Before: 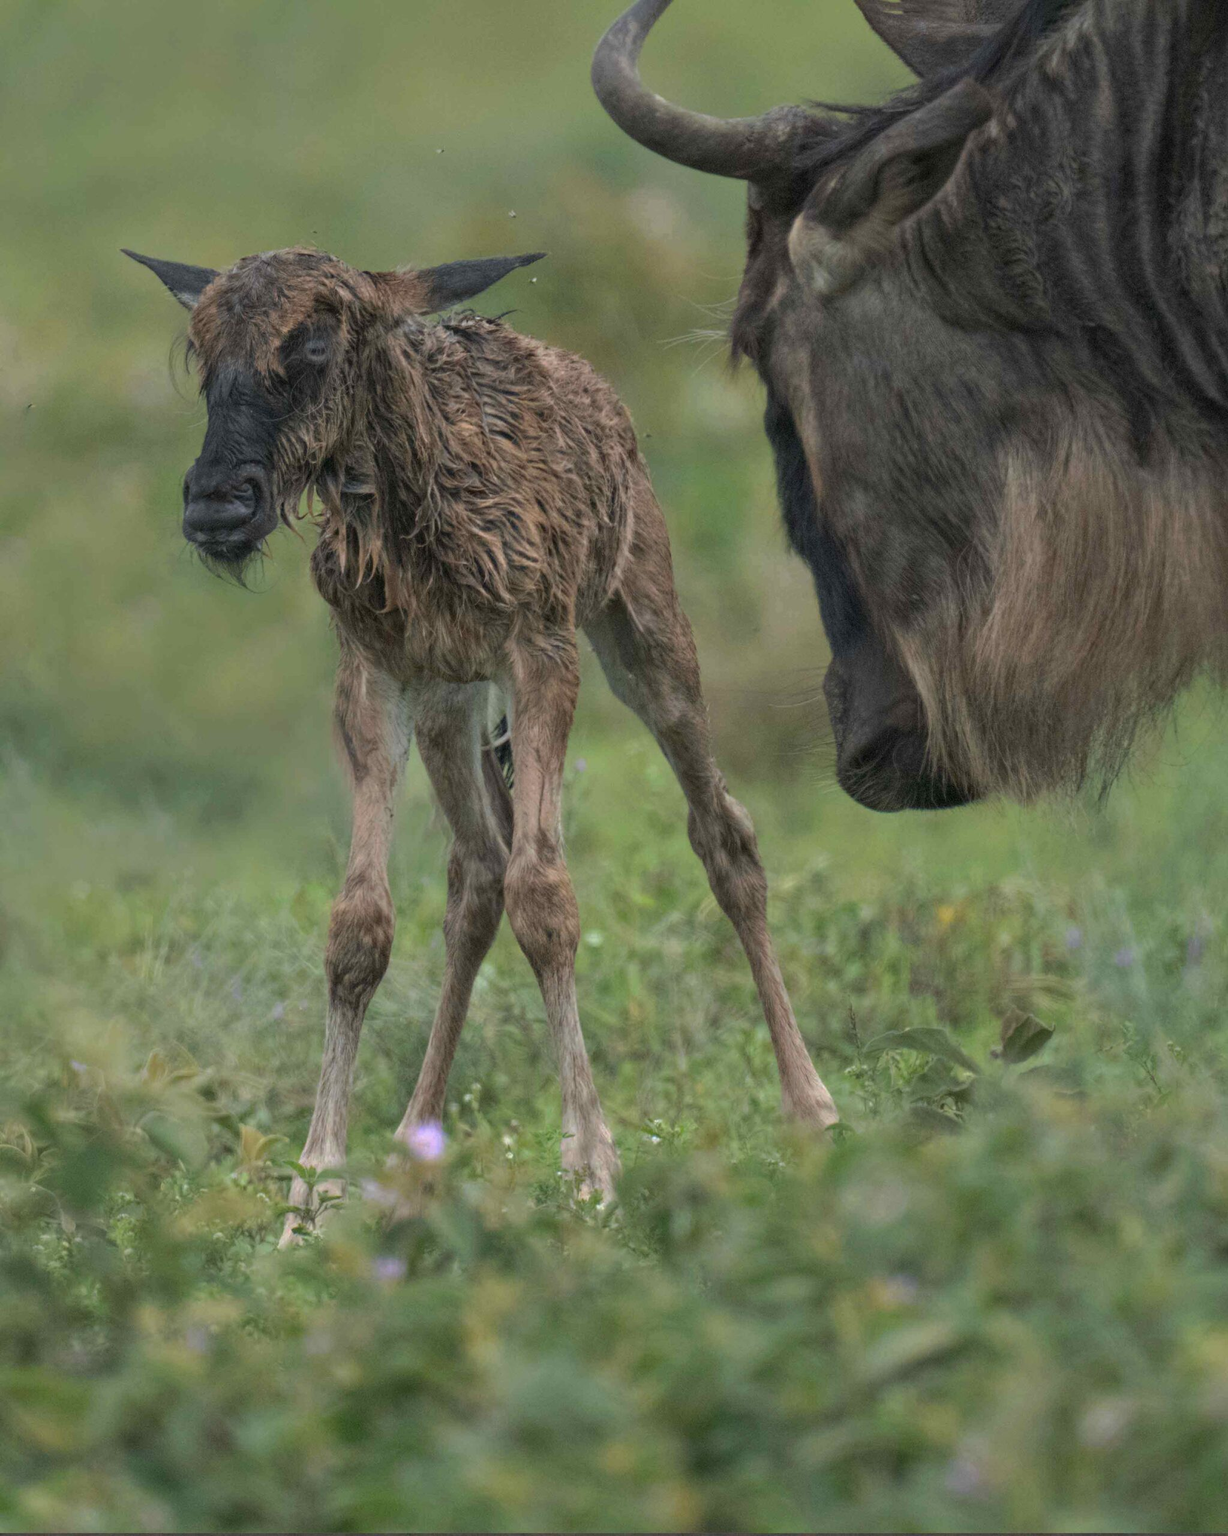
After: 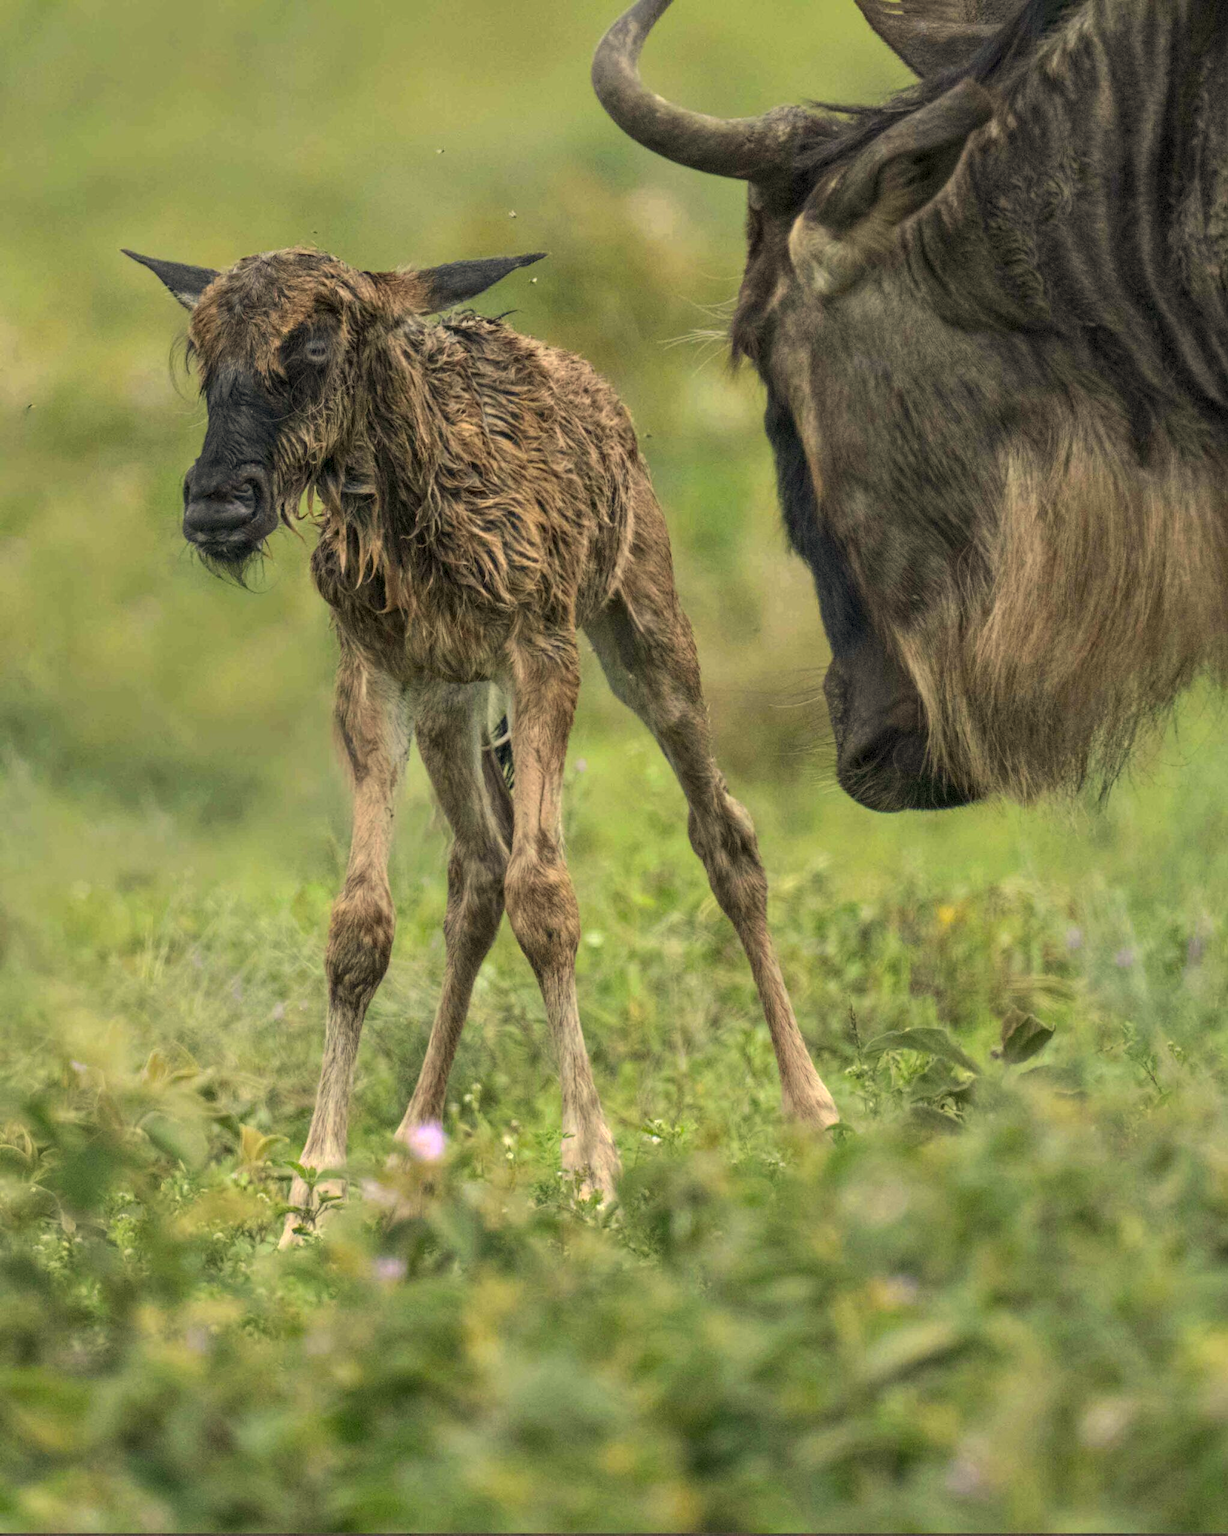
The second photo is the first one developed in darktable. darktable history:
local contrast: on, module defaults
color correction: highlights a* 2.53, highlights b* 22.64
contrast brightness saturation: contrast 0.203, brightness 0.151, saturation 0.135
